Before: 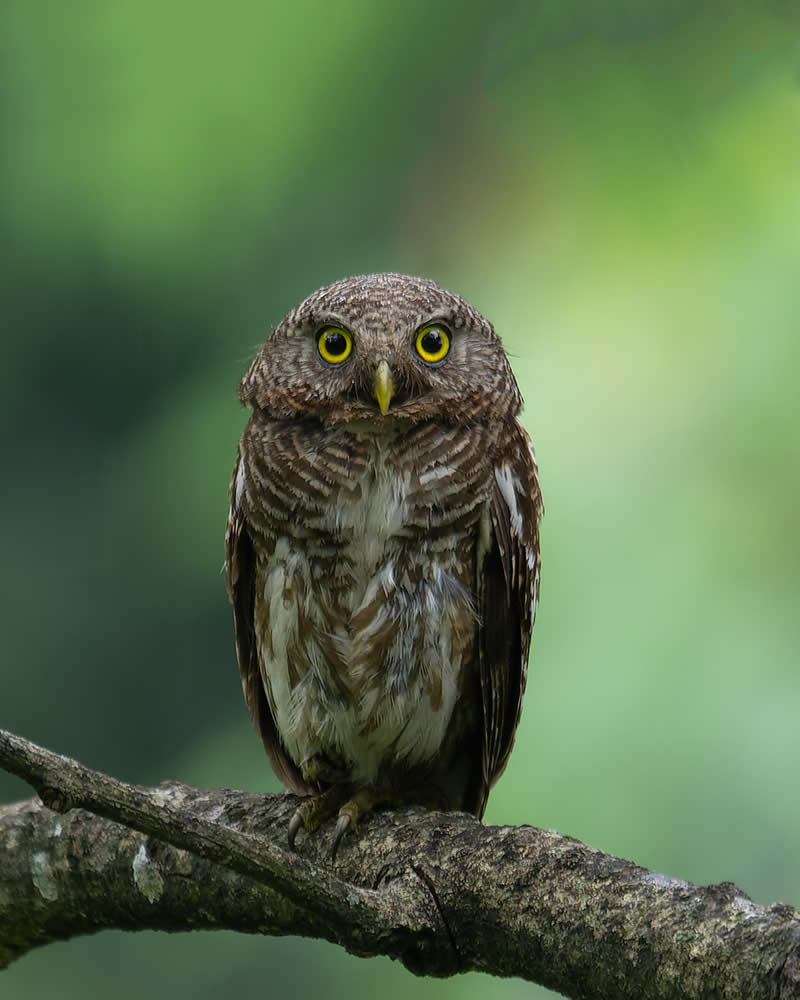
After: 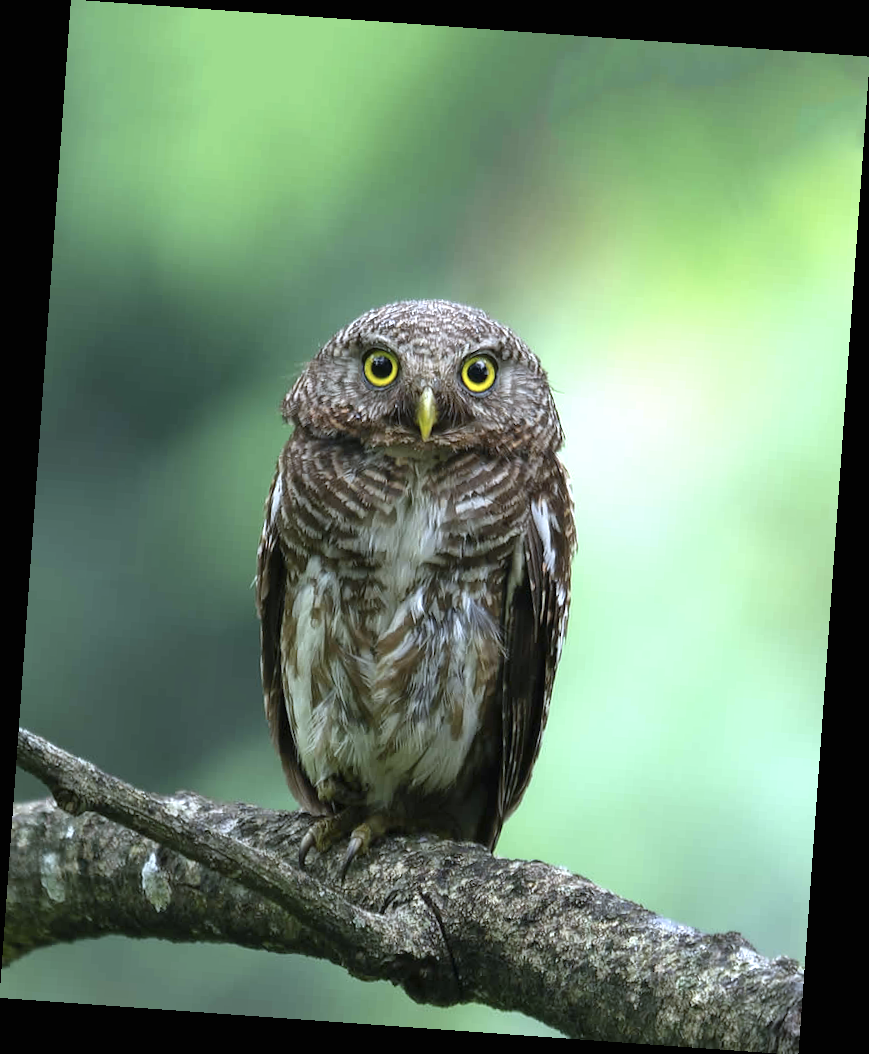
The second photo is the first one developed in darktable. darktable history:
contrast brightness saturation: saturation -0.17
rotate and perspective: rotation 4.1°, automatic cropping off
white balance: red 0.931, blue 1.11
exposure: black level correction 0, exposure 1 EV, compensate exposure bias true, compensate highlight preservation false
